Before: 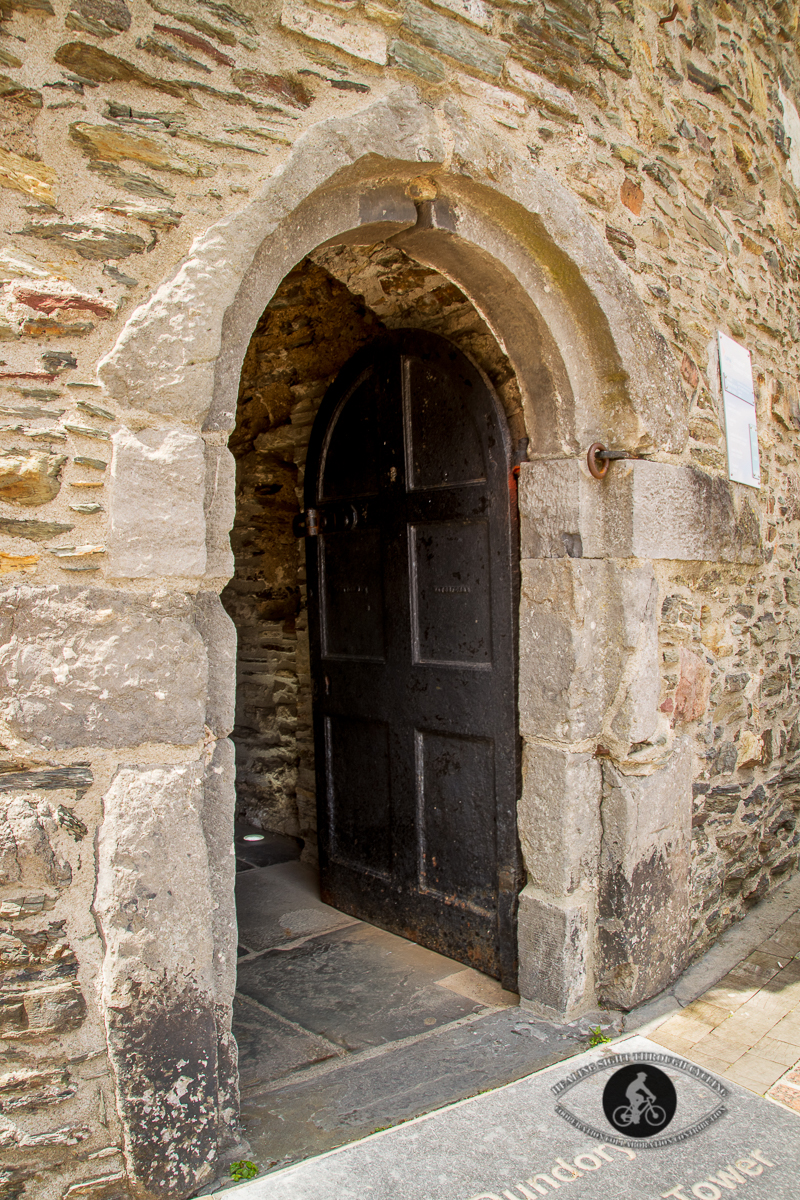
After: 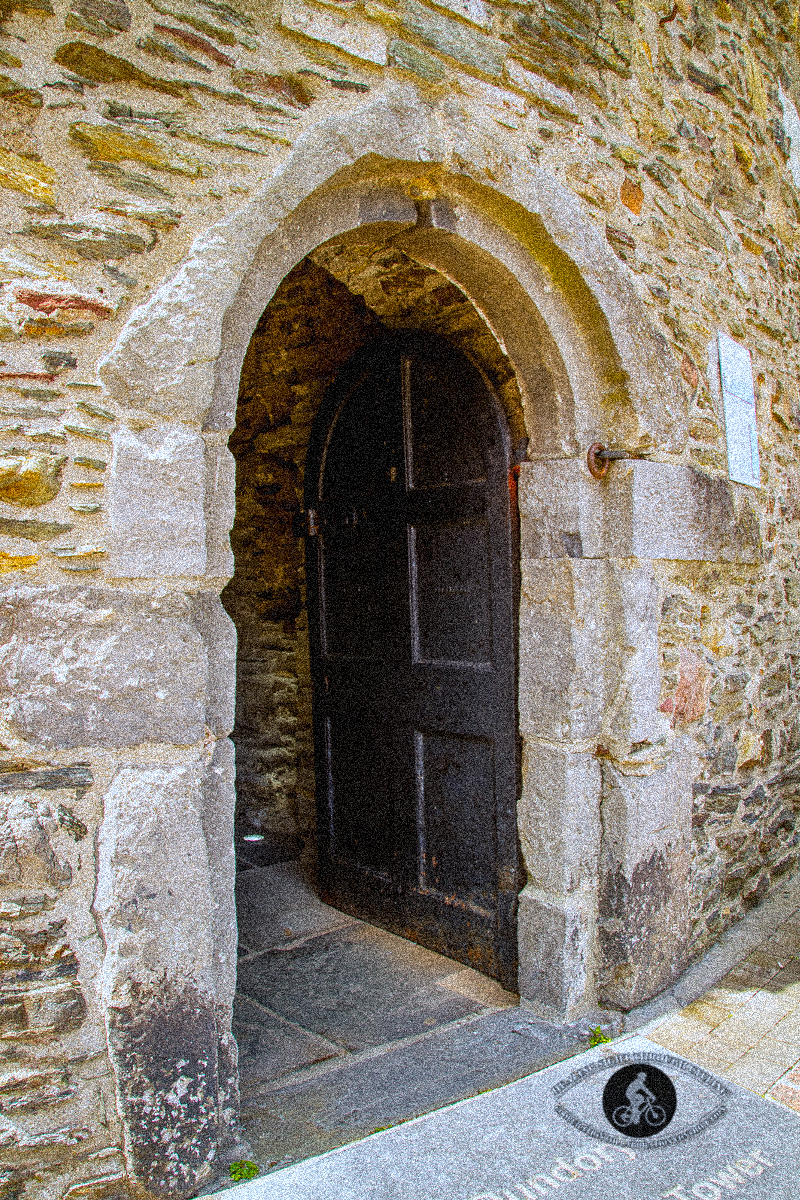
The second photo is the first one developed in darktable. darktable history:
grain: coarseness 3.75 ISO, strength 100%, mid-tones bias 0%
white balance: red 0.931, blue 1.11
color balance rgb: linear chroma grading › global chroma 15%, perceptual saturation grading › global saturation 30%
